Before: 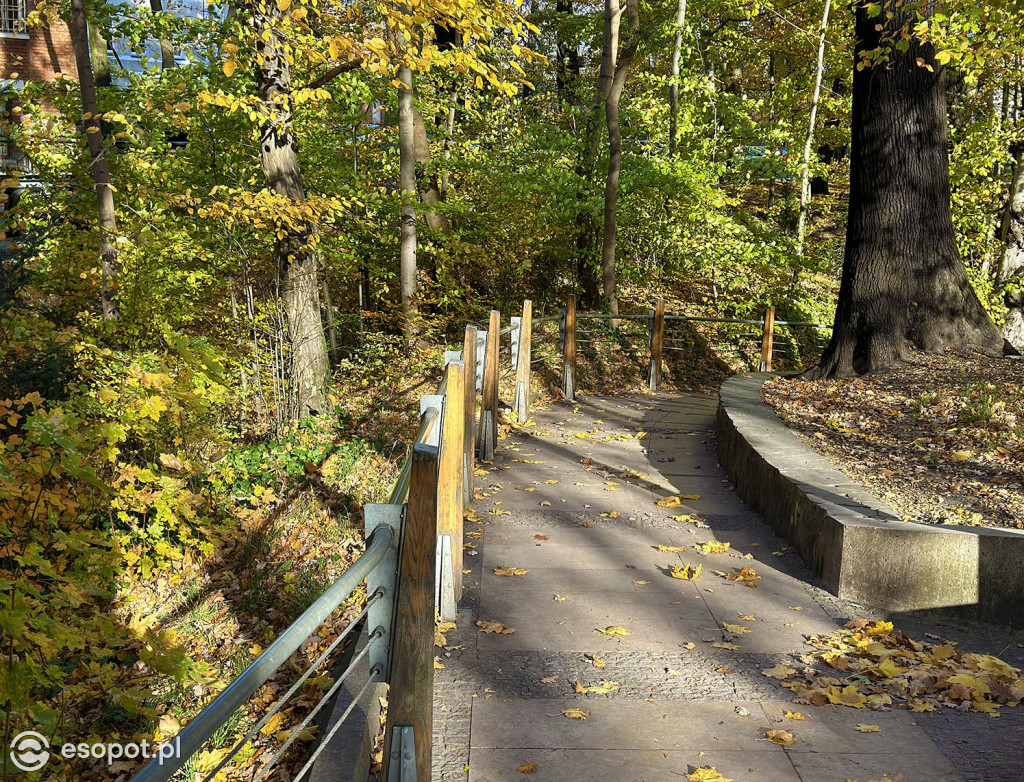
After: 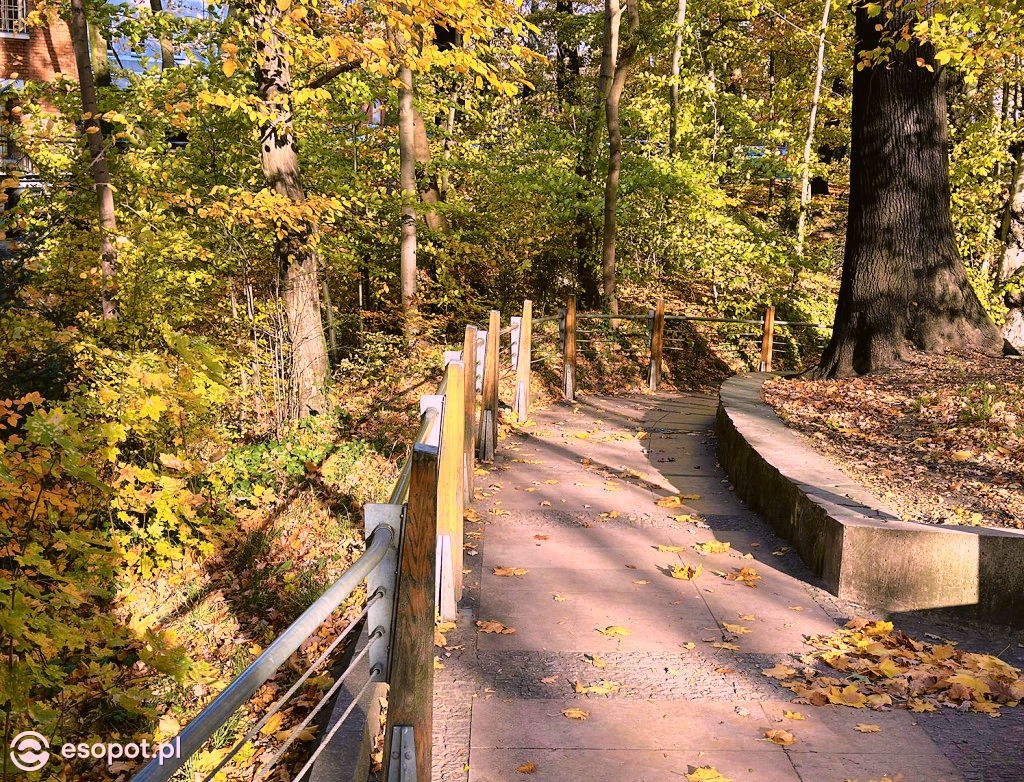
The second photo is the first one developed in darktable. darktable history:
tone curve: curves: ch0 [(0, 0.021) (0.049, 0.044) (0.152, 0.14) (0.328, 0.377) (0.473, 0.543) (0.641, 0.705) (0.85, 0.894) (1, 0.969)]; ch1 [(0, 0) (0.302, 0.331) (0.433, 0.432) (0.472, 0.47) (0.502, 0.503) (0.527, 0.516) (0.564, 0.573) (0.614, 0.626) (0.677, 0.701) (0.859, 0.885) (1, 1)]; ch2 [(0, 0) (0.33, 0.301) (0.447, 0.44) (0.487, 0.496) (0.502, 0.516) (0.535, 0.563) (0.565, 0.597) (0.608, 0.641) (1, 1)], color space Lab, independent channels, preserve colors none
white balance: red 1.188, blue 1.11
